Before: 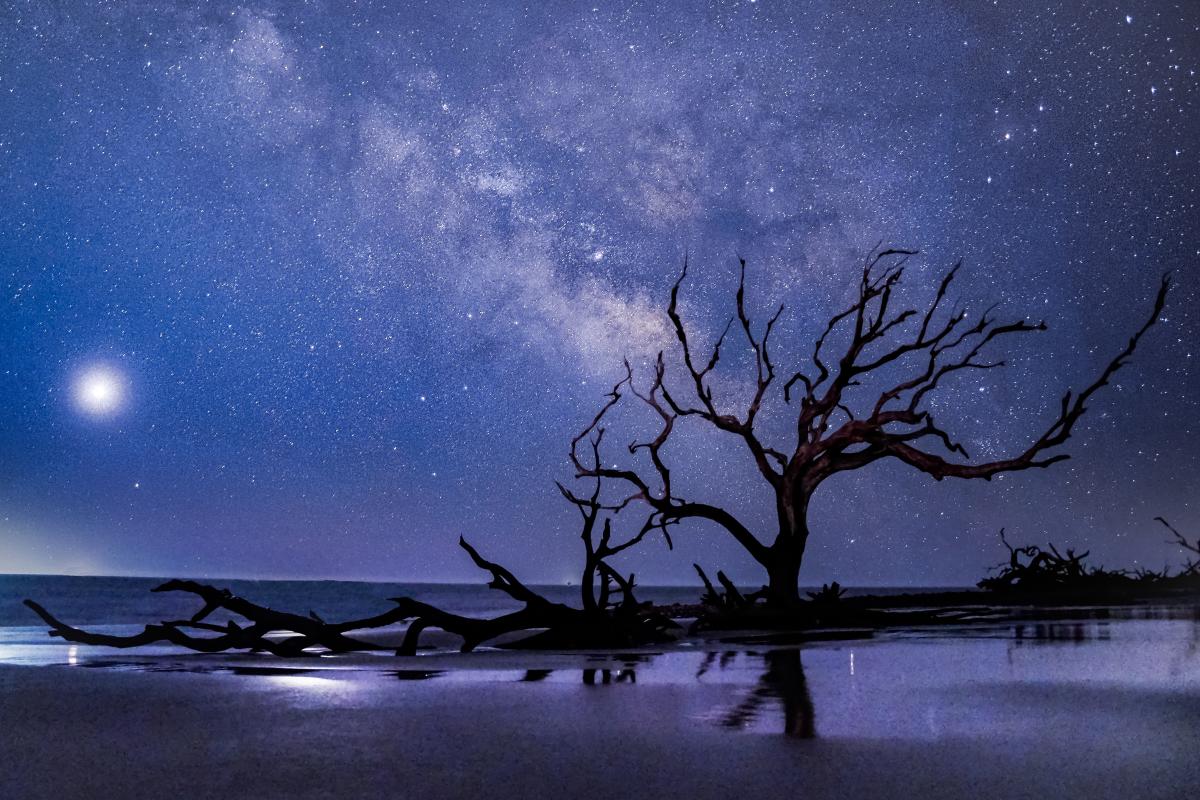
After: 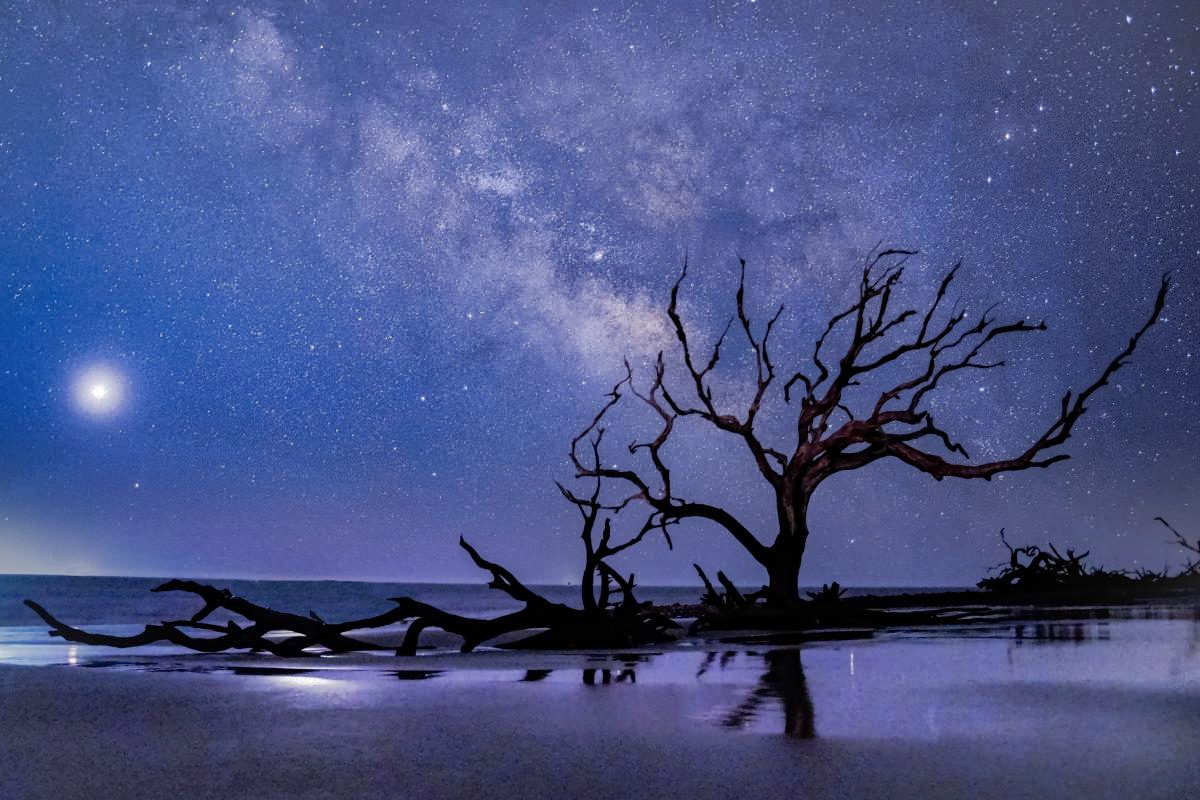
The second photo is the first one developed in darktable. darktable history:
shadows and highlights: highlights -60.1
